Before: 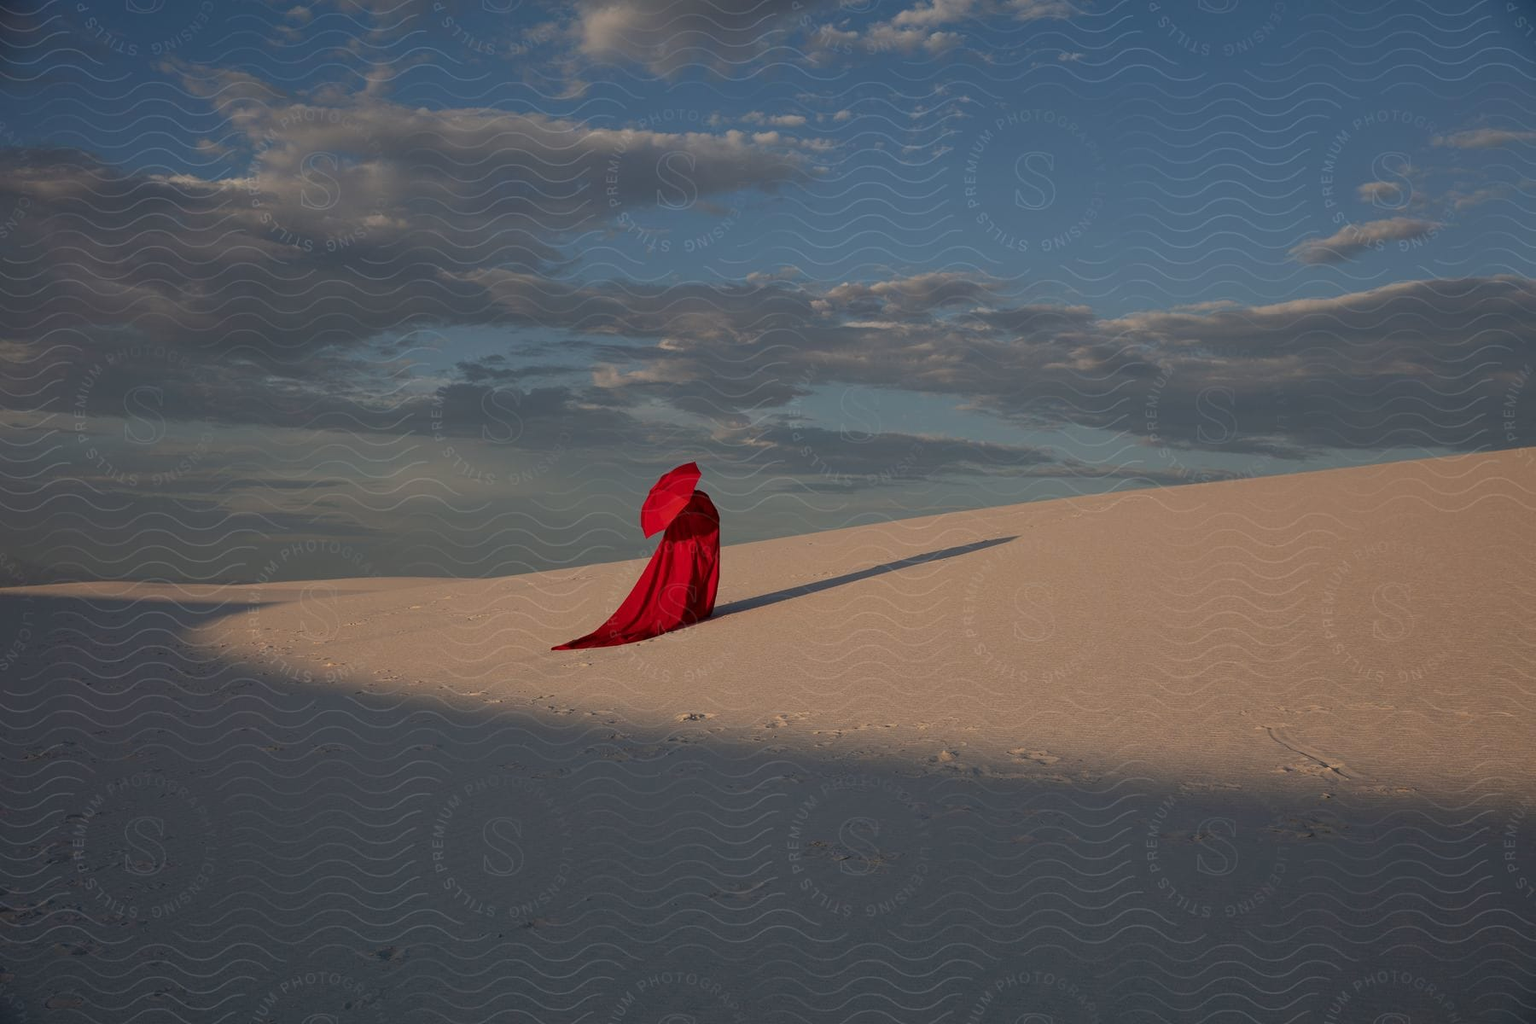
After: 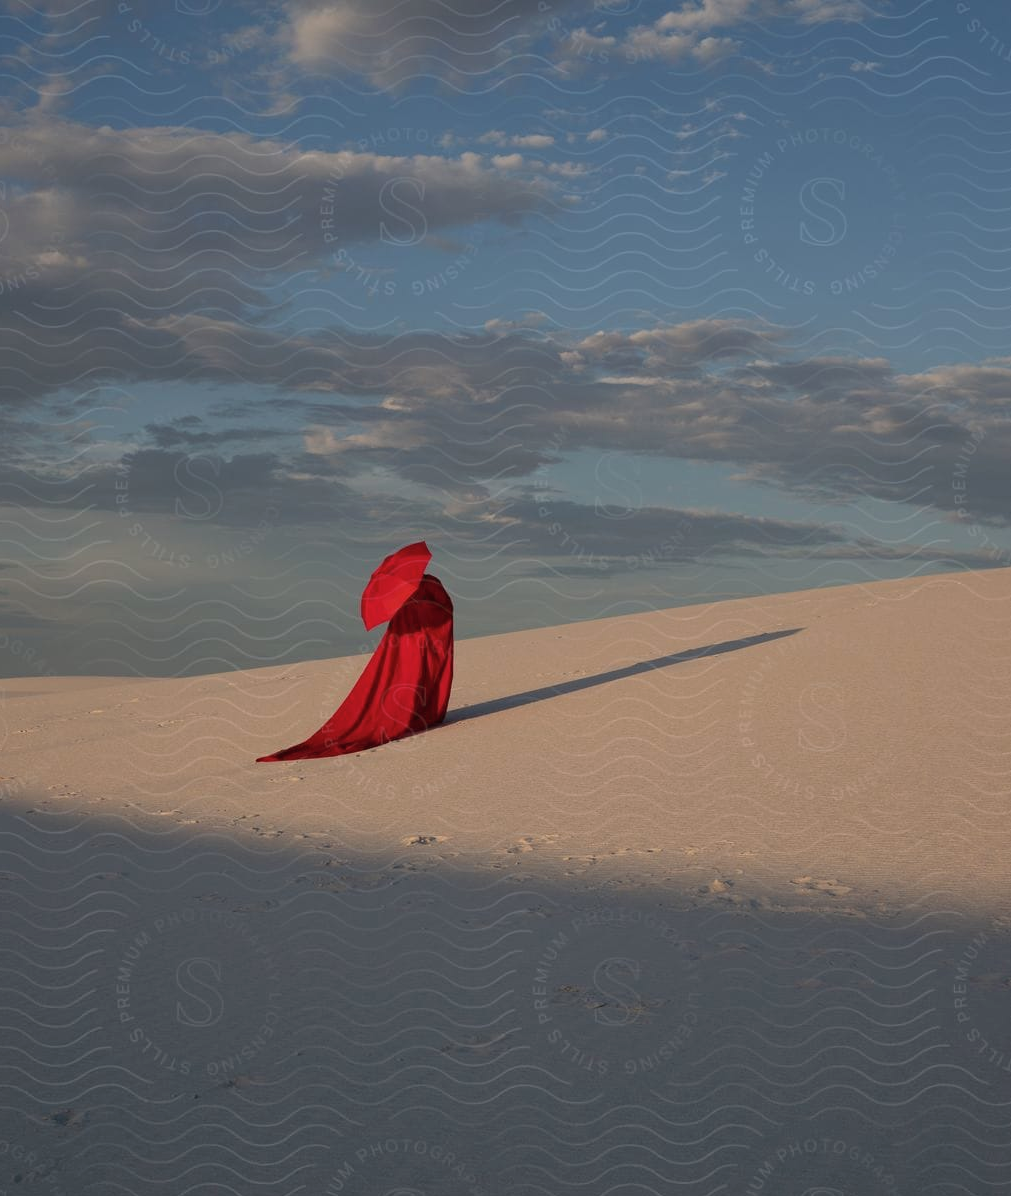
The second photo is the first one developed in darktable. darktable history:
contrast brightness saturation: contrast 0.05, brightness 0.06, saturation 0.01
crop: left 21.674%, right 22.086%
